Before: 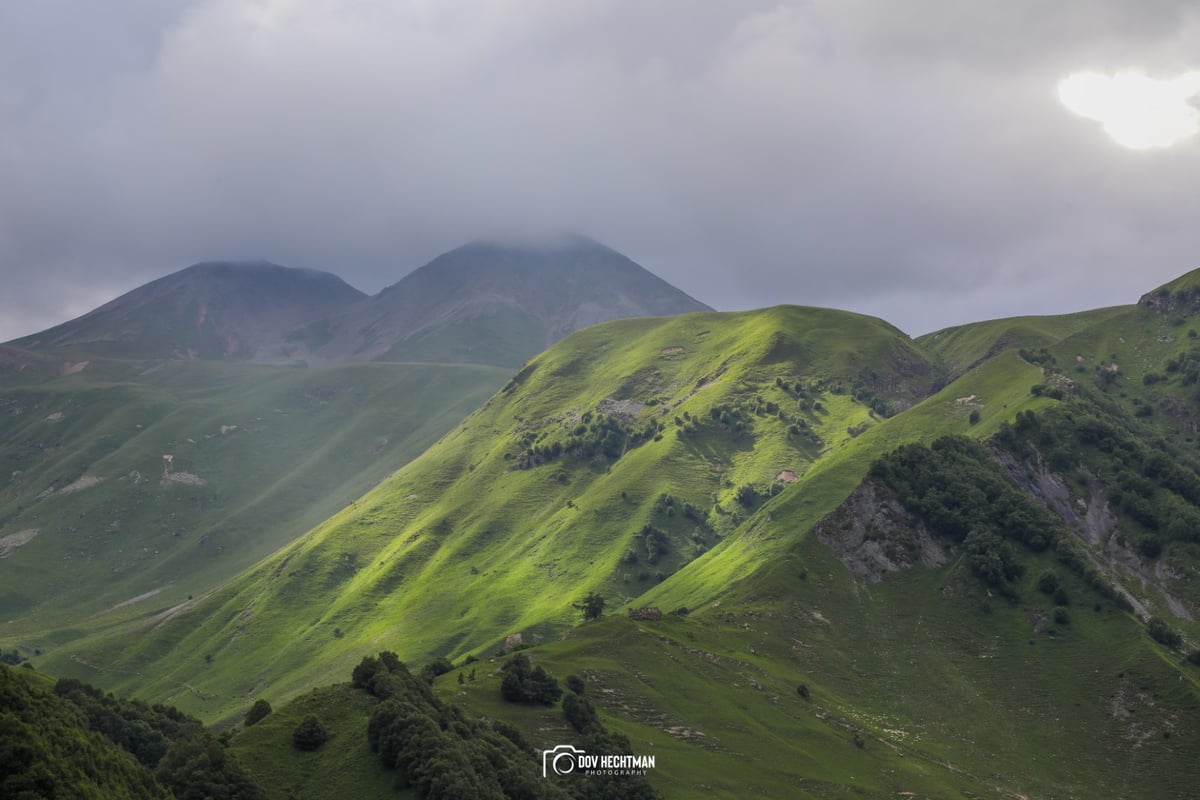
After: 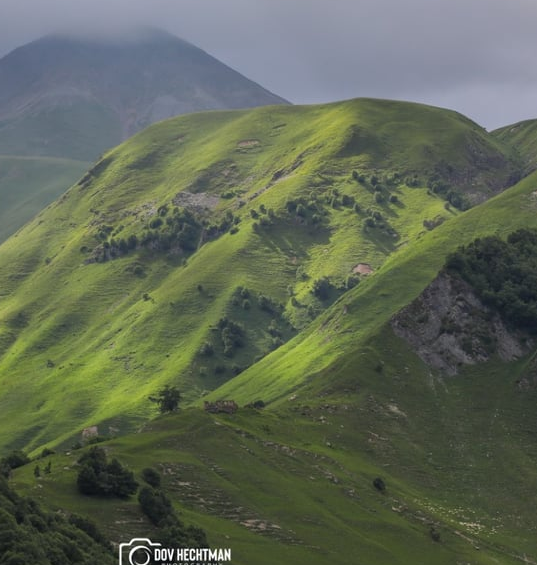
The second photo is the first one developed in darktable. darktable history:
crop: left 35.416%, top 25.891%, right 19.829%, bottom 3.408%
